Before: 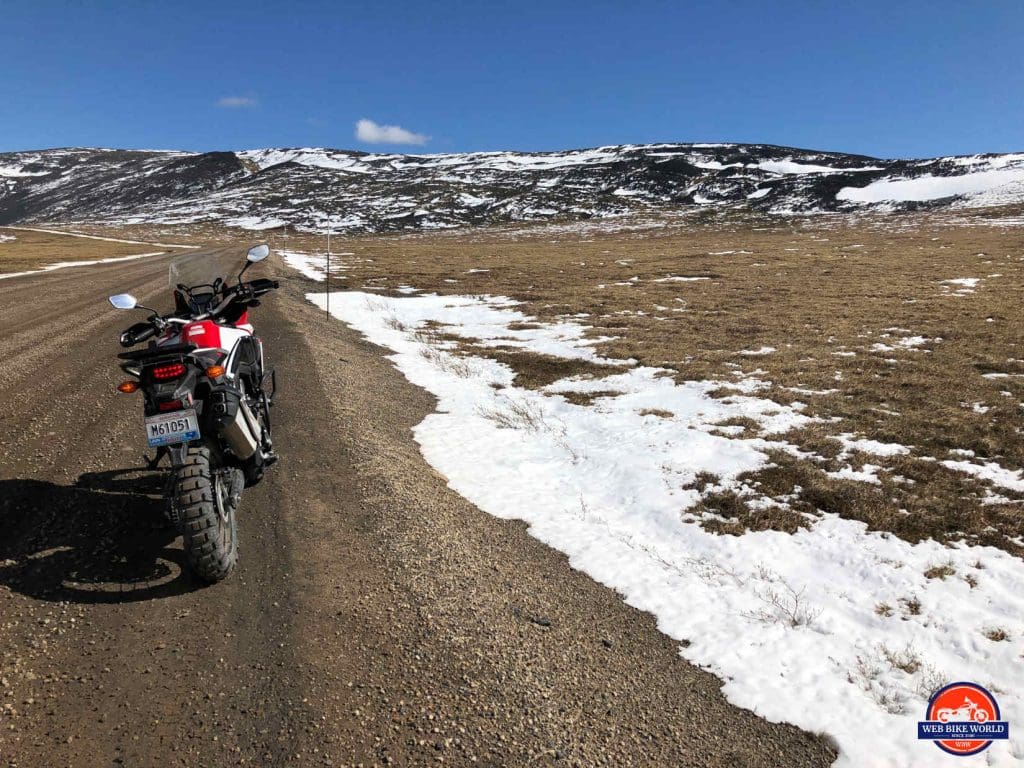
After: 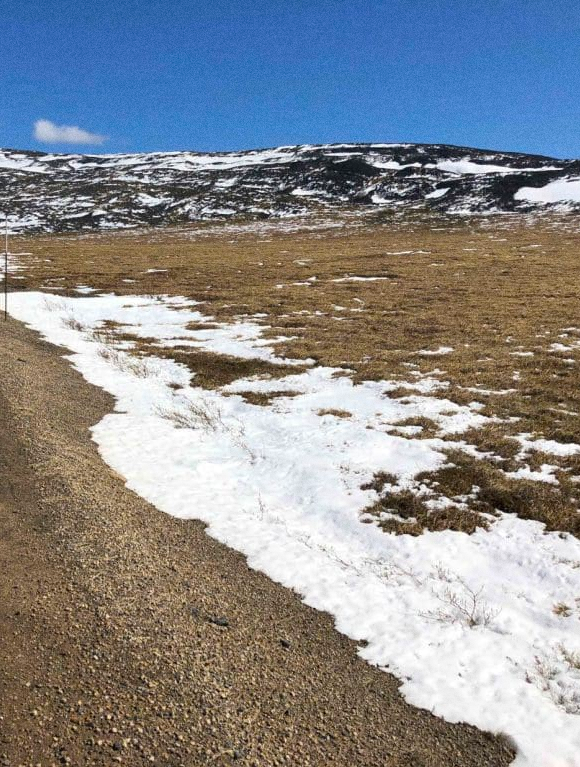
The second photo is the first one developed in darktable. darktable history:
grain: coarseness 0.09 ISO
crop: left 31.458%, top 0%, right 11.876%
color balance: output saturation 120%
